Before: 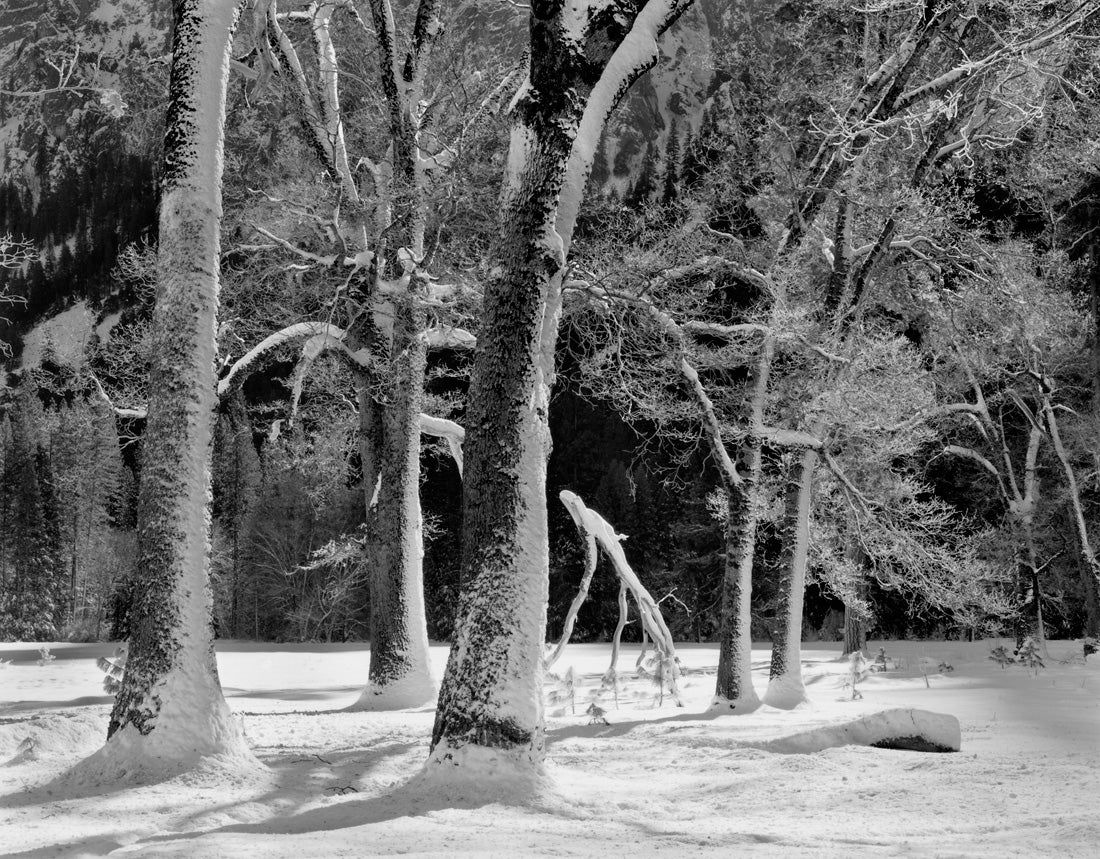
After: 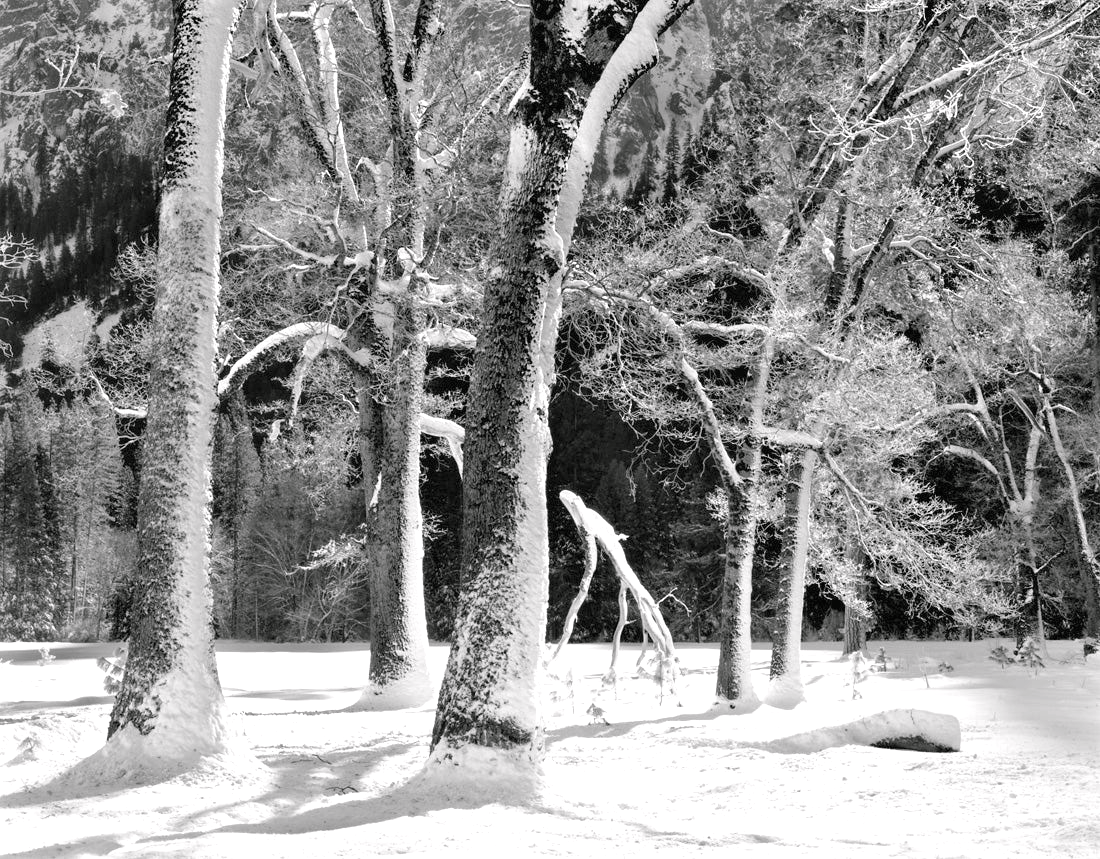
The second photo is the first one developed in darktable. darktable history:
exposure: black level correction 0, exposure 1.1 EV, compensate exposure bias true, compensate highlight preservation false
color balance rgb: shadows lift › chroma 1%, shadows lift › hue 113°, highlights gain › chroma 0.2%, highlights gain › hue 333°, perceptual saturation grading › global saturation 20%, perceptual saturation grading › highlights -50%, perceptual saturation grading › shadows 25%, contrast -10%
